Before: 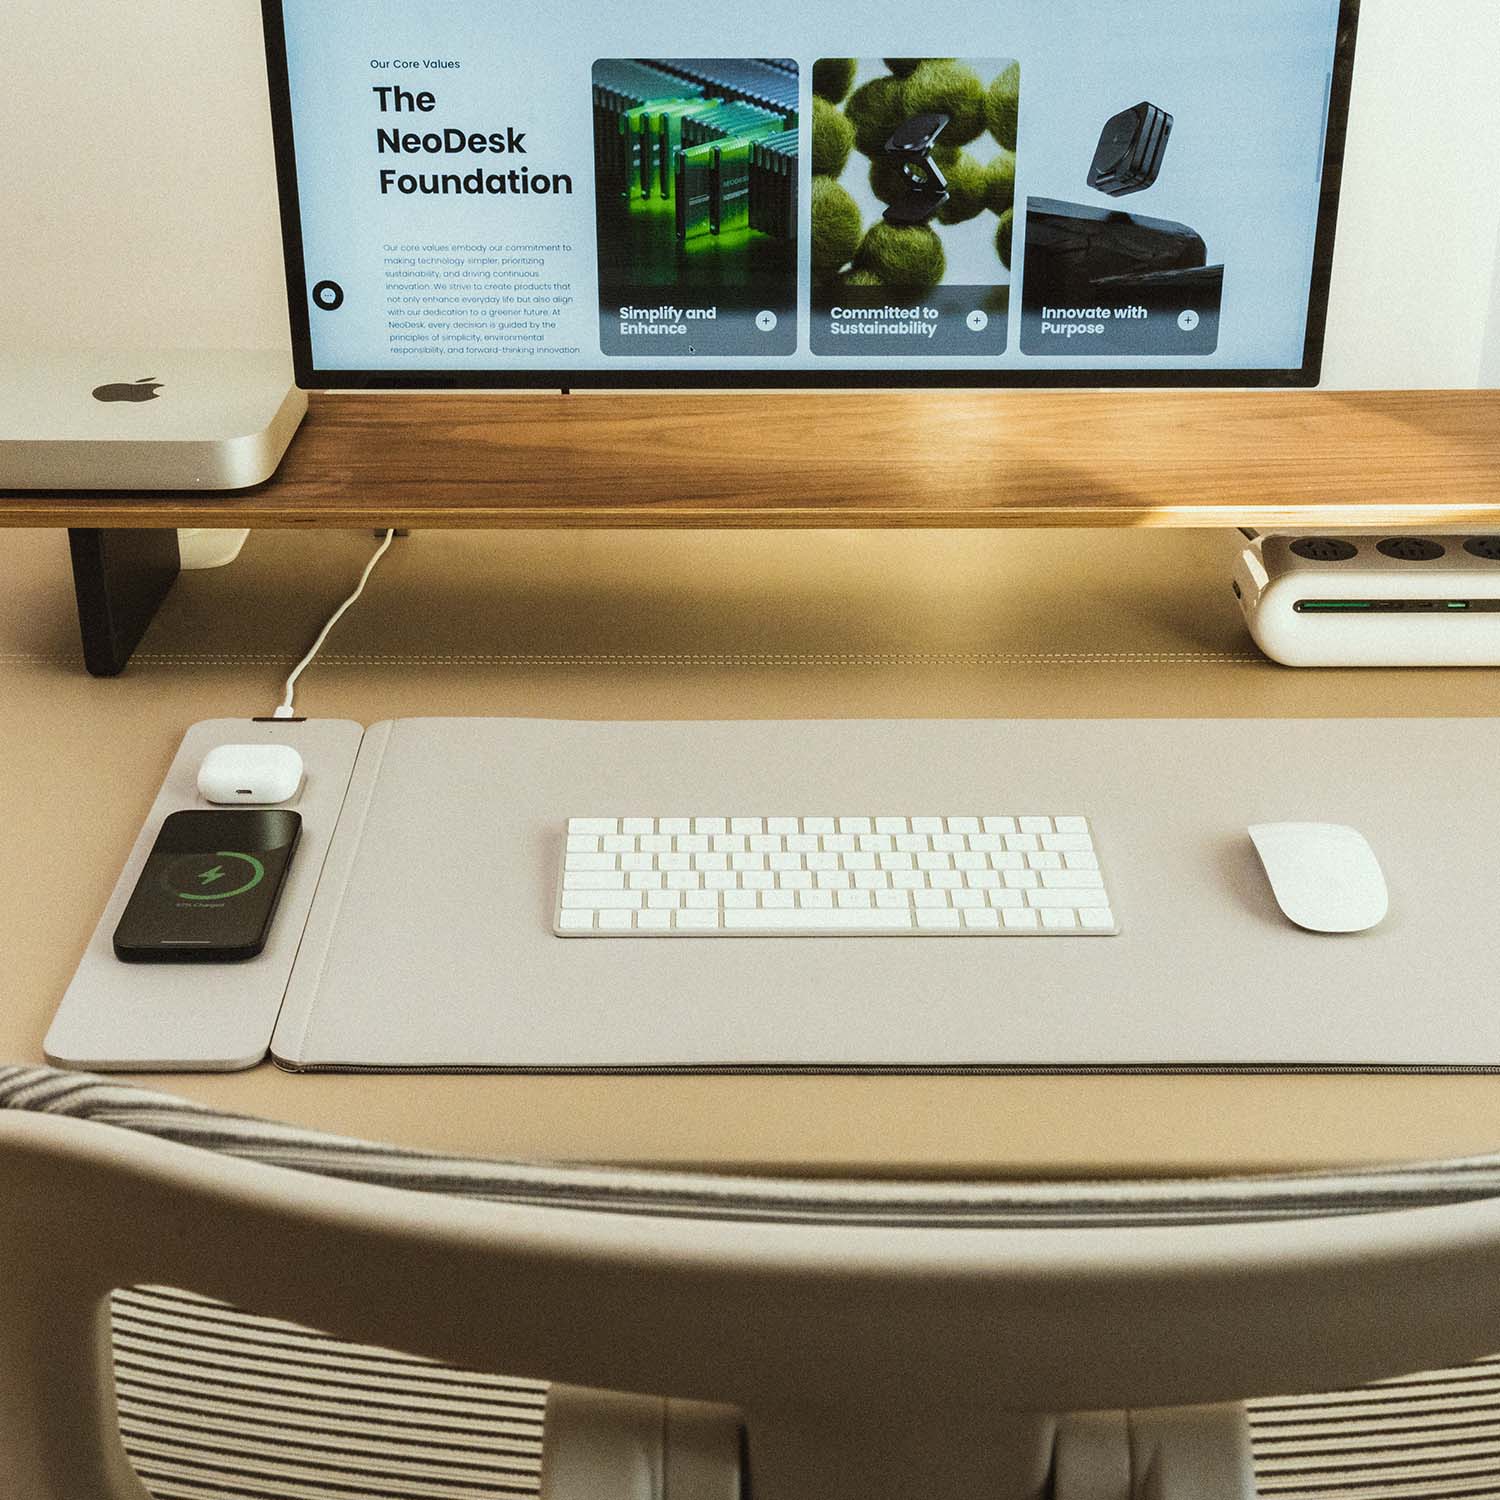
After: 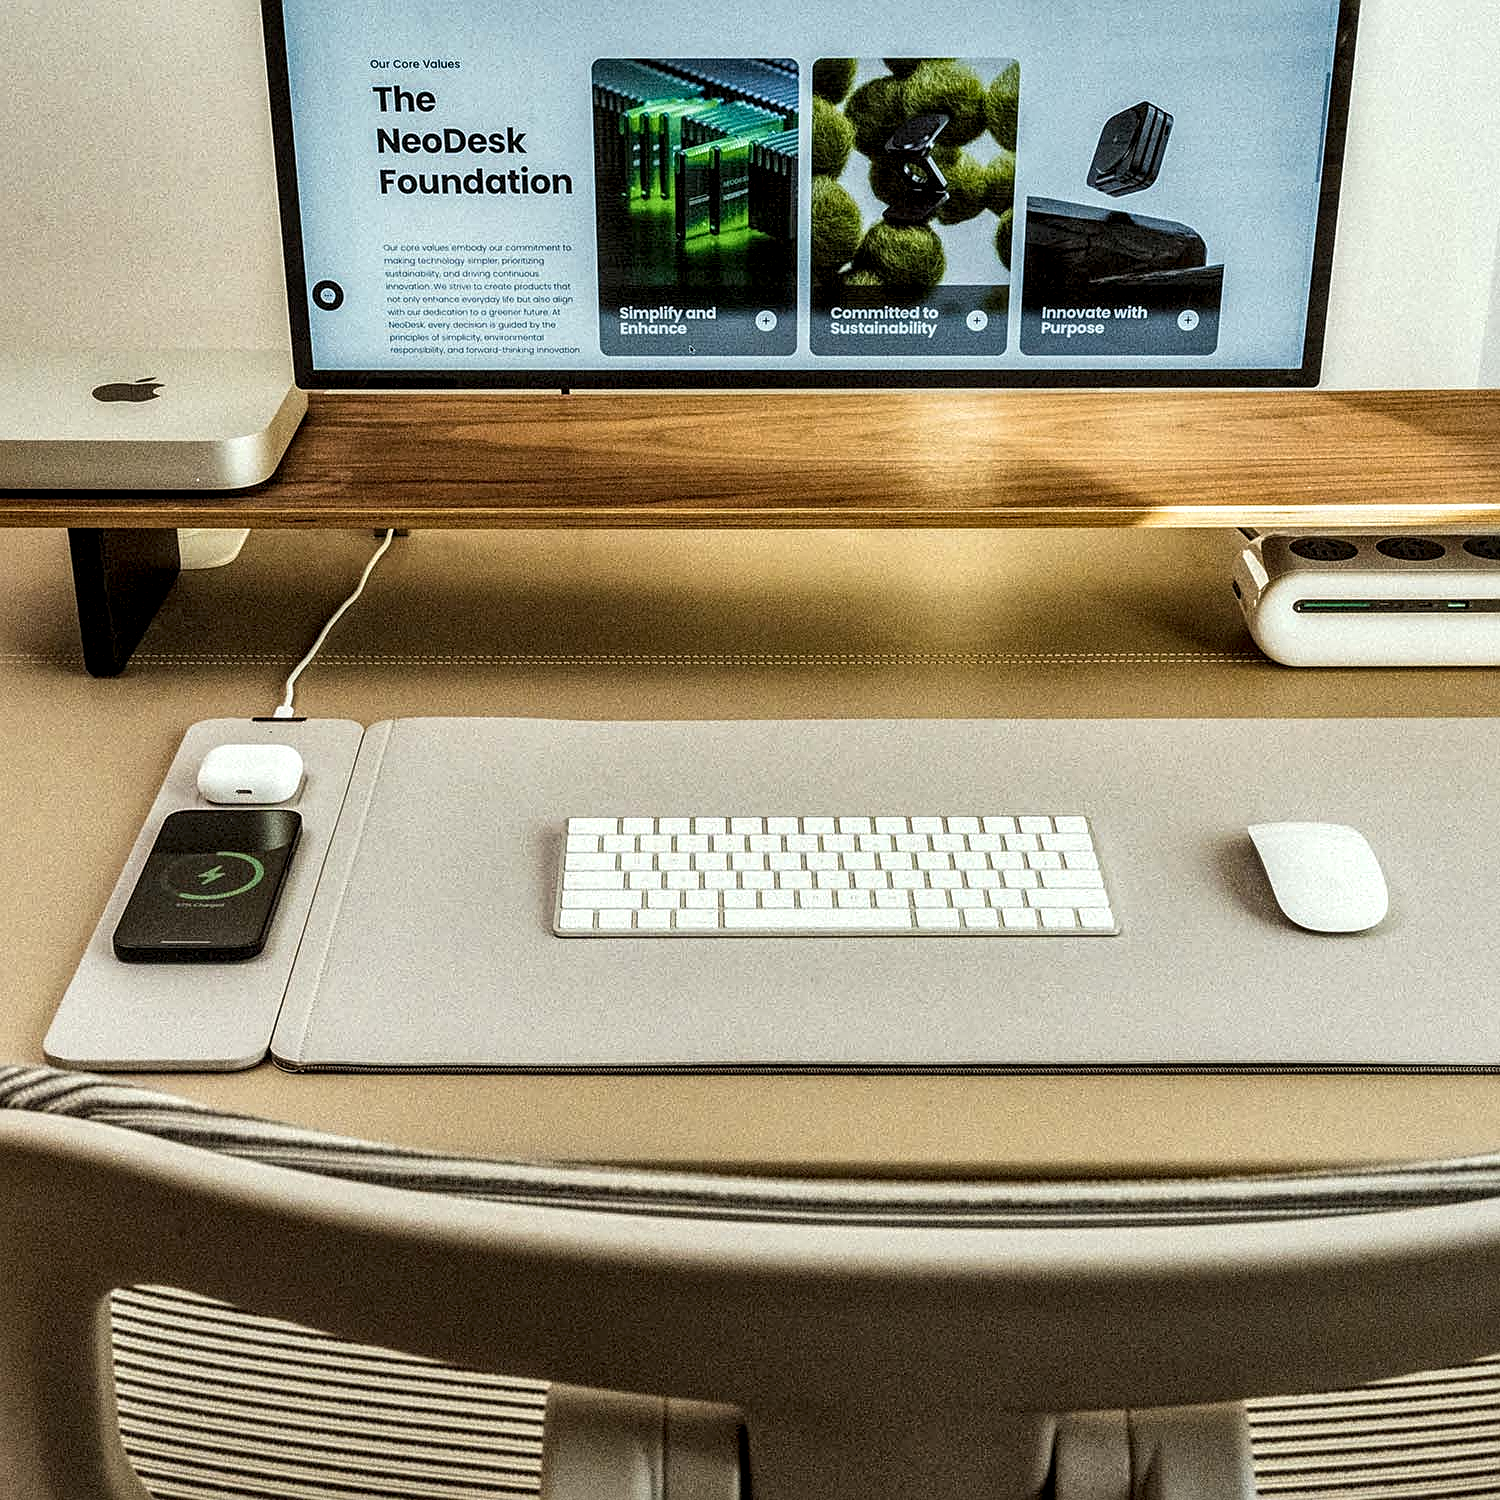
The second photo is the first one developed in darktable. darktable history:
shadows and highlights: soften with gaussian
filmic rgb: black relative exposure -16 EV, white relative exposure 2.93 EV, hardness 10.04, color science v6 (2022)
local contrast: highlights 79%, shadows 56%, detail 175%, midtone range 0.428
sharpen: on, module defaults
